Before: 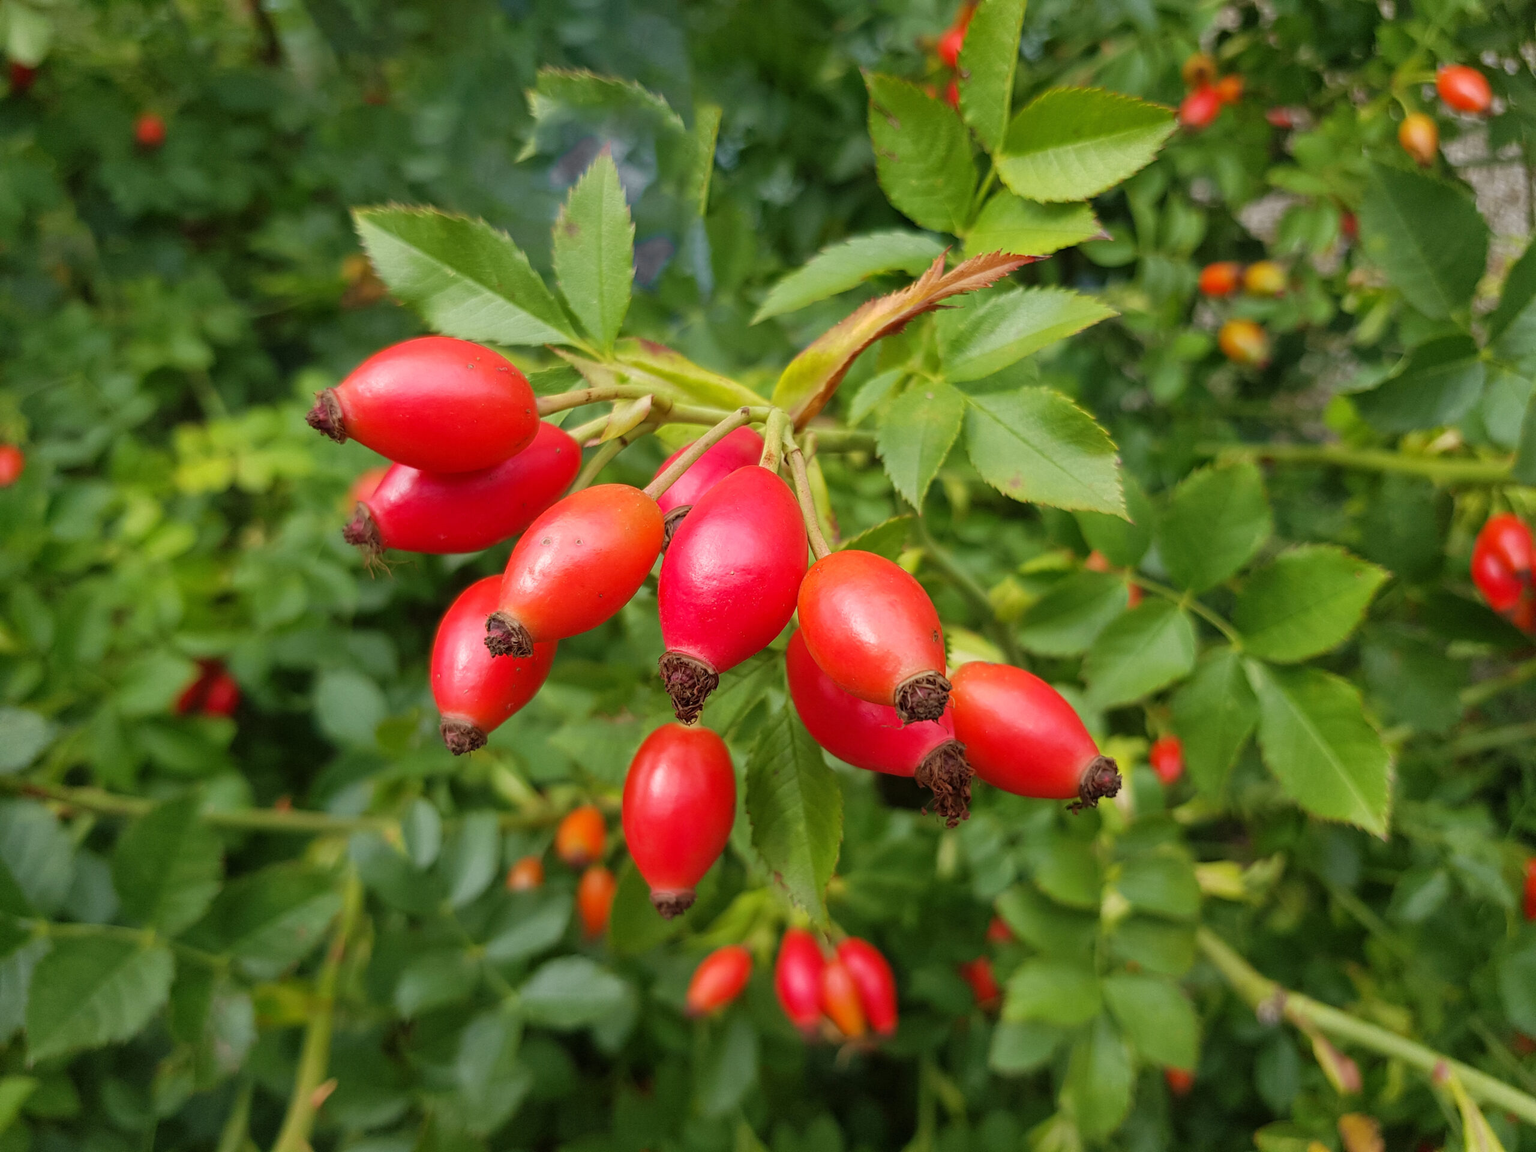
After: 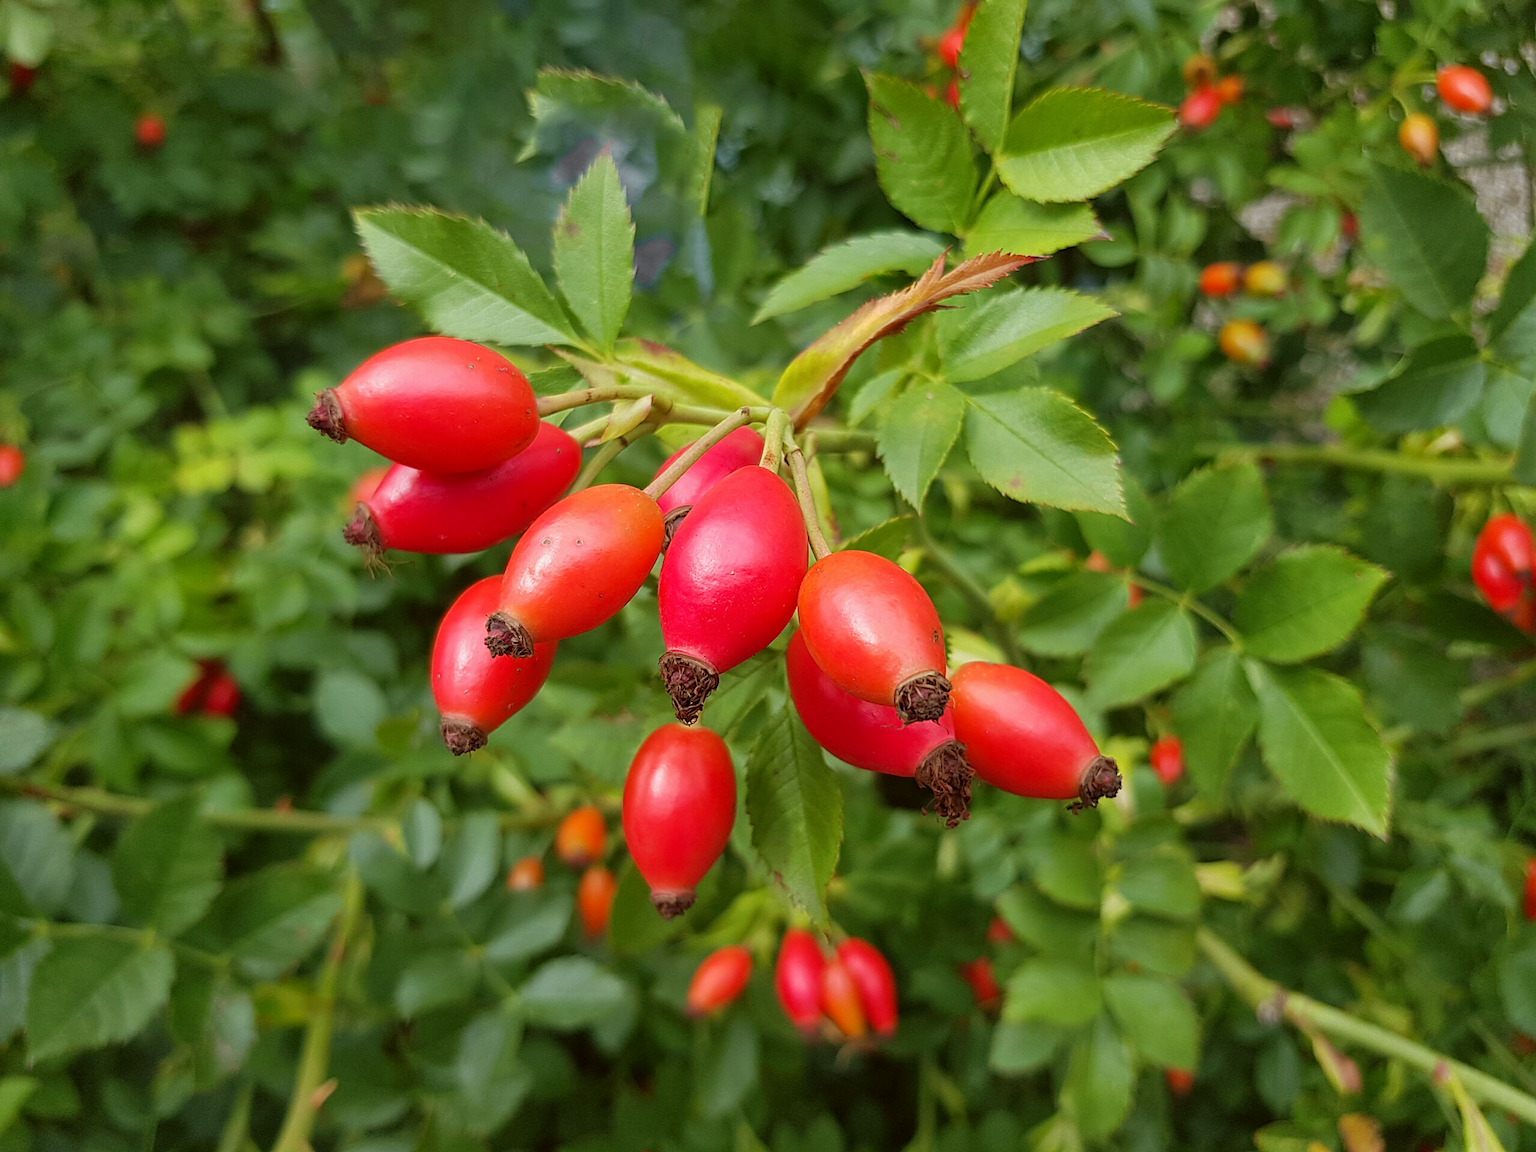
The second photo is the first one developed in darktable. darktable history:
color correction: highlights a* -2.73, highlights b* -2.09, shadows a* 2.41, shadows b* 2.73
sharpen: on, module defaults
